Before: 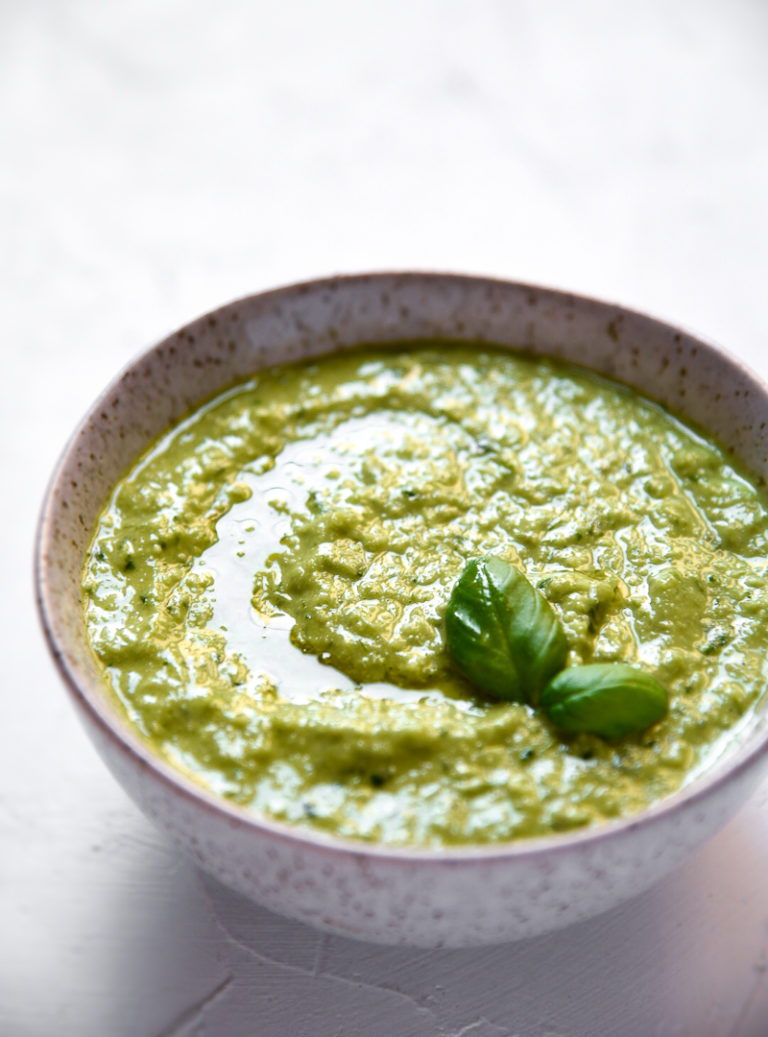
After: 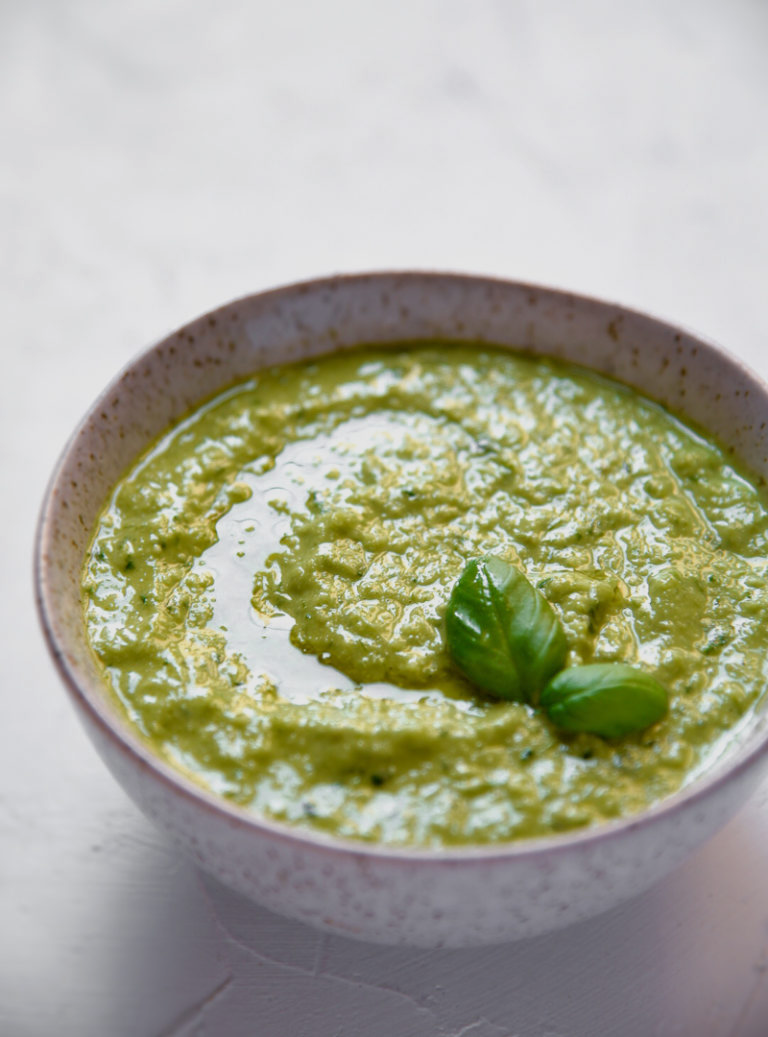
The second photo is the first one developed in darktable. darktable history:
tone equalizer: -8 EV 0.214 EV, -7 EV 0.445 EV, -6 EV 0.444 EV, -5 EV 0.29 EV, -3 EV -0.28 EV, -2 EV -0.446 EV, -1 EV -0.392 EV, +0 EV -0.254 EV, edges refinement/feathering 500, mask exposure compensation -1.57 EV, preserve details no
